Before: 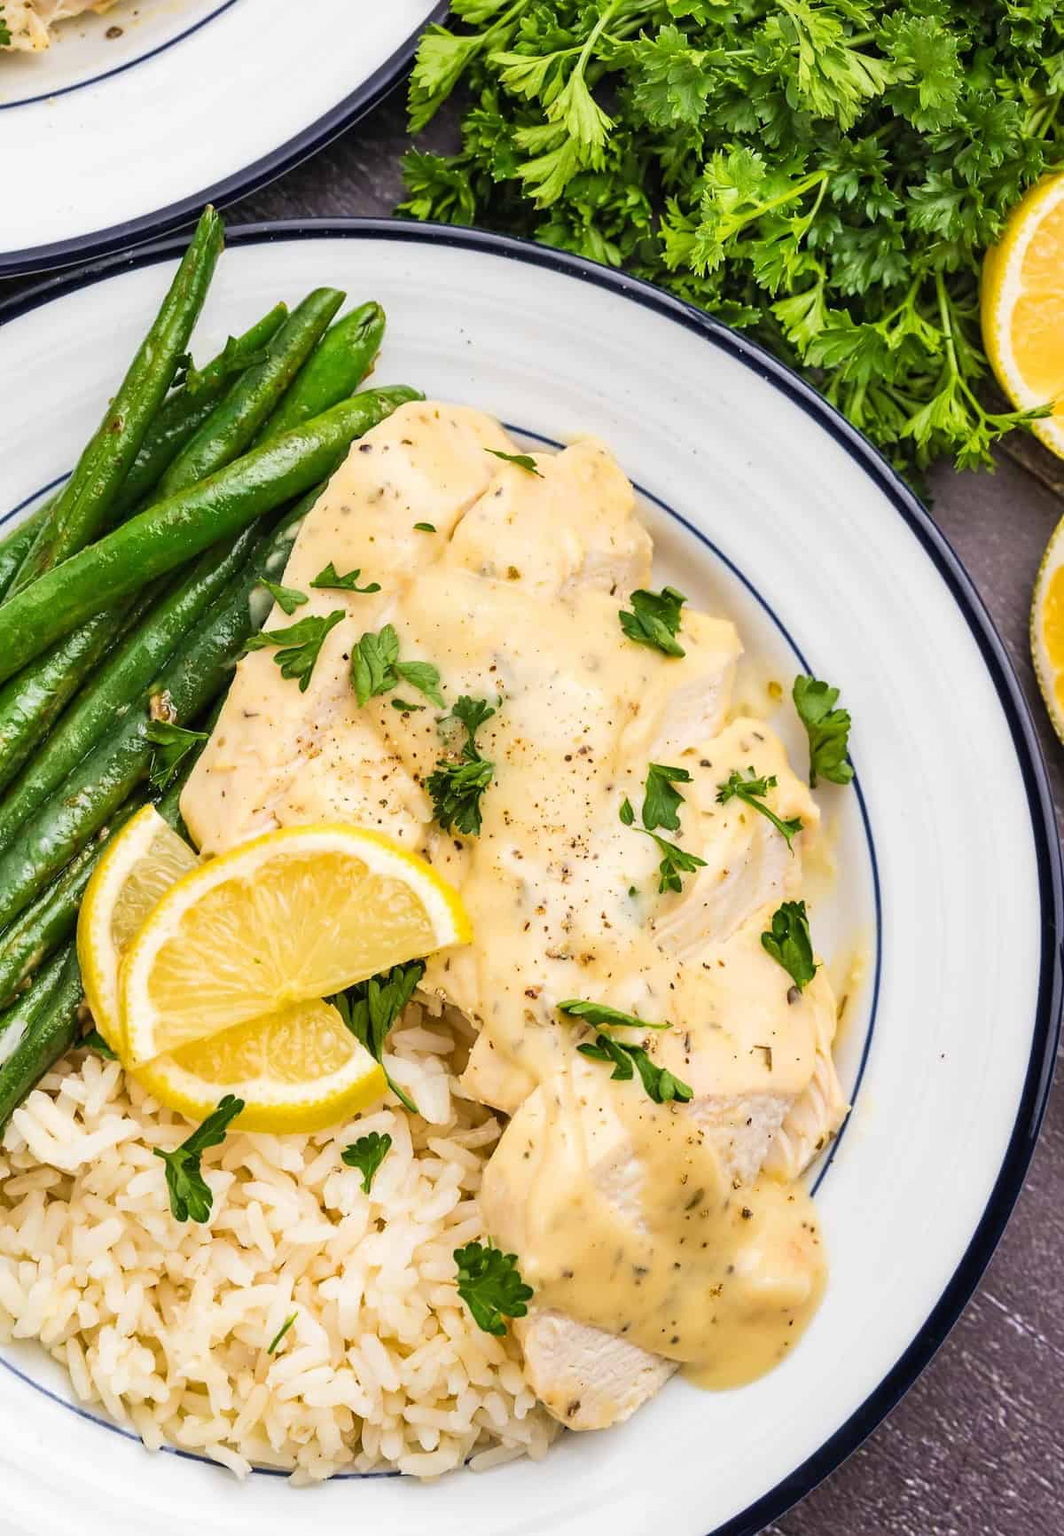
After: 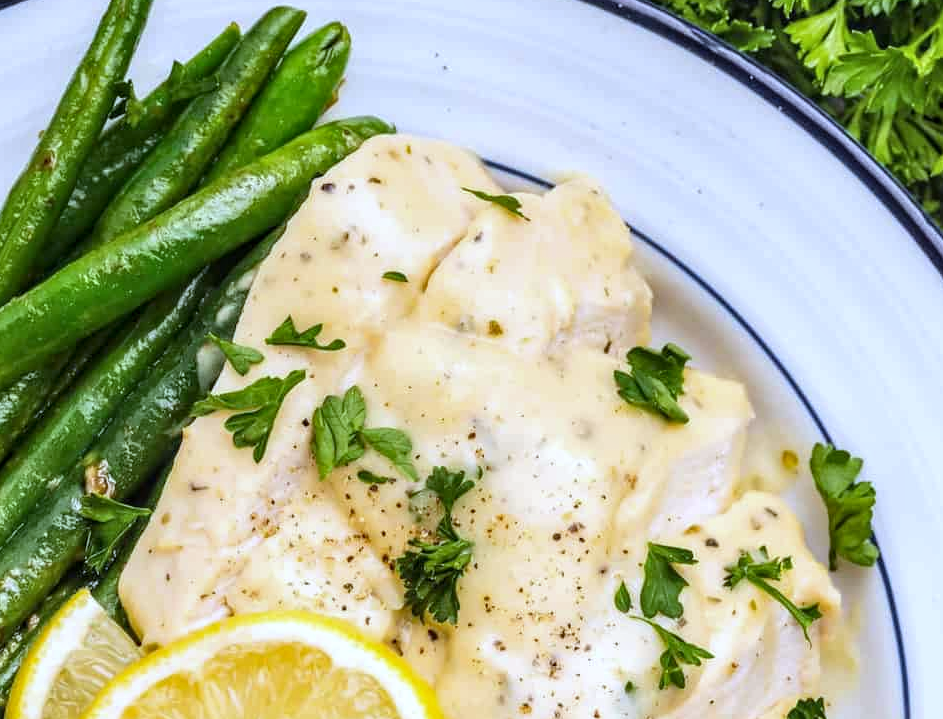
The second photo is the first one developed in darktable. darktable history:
white balance: red 0.948, green 1.02, blue 1.176
local contrast: on, module defaults
crop: left 7.036%, top 18.398%, right 14.379%, bottom 40.043%
